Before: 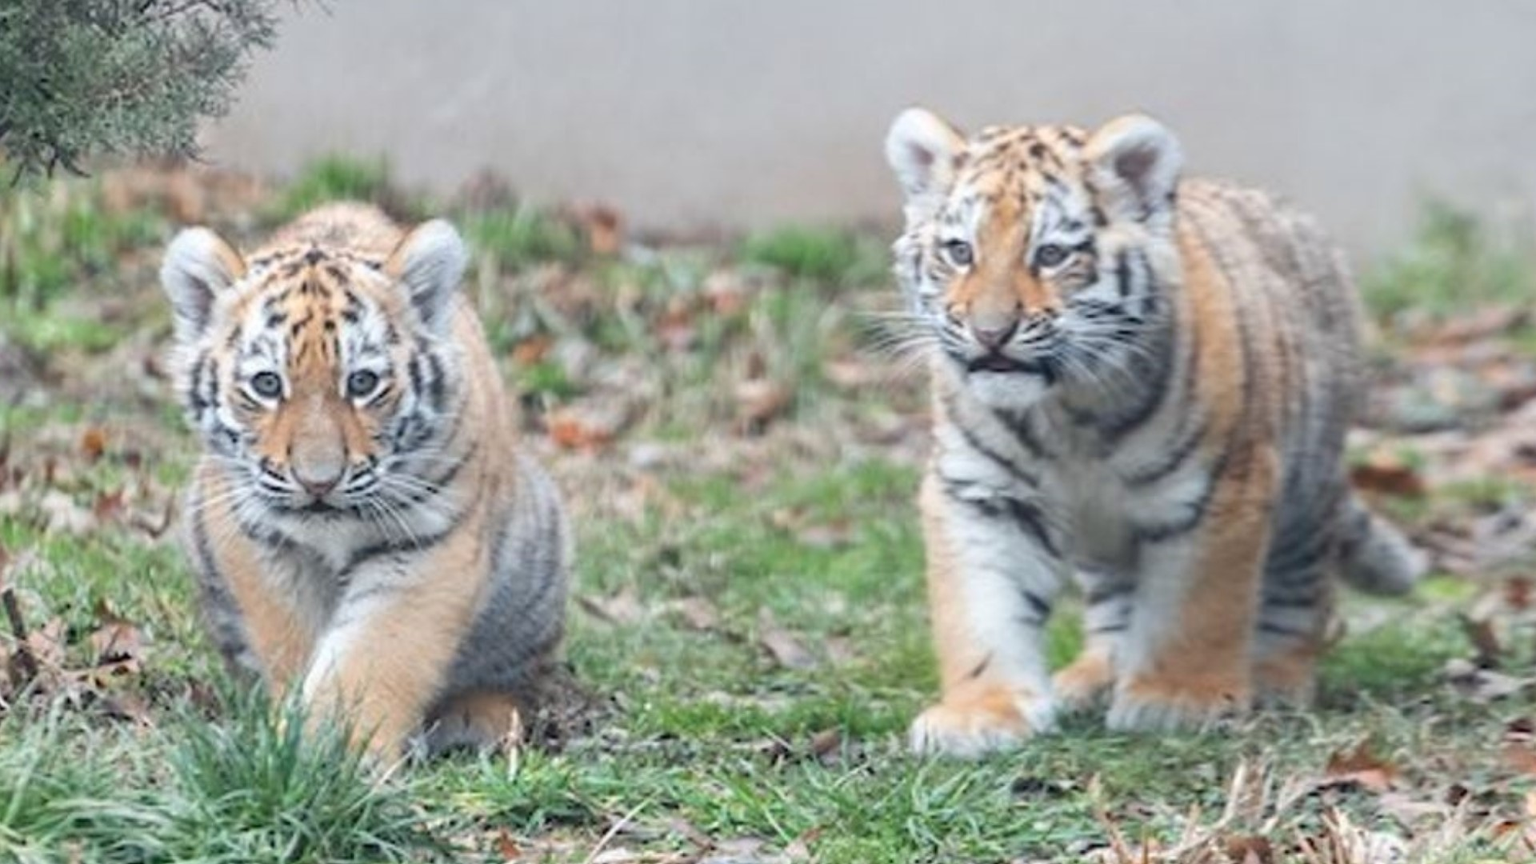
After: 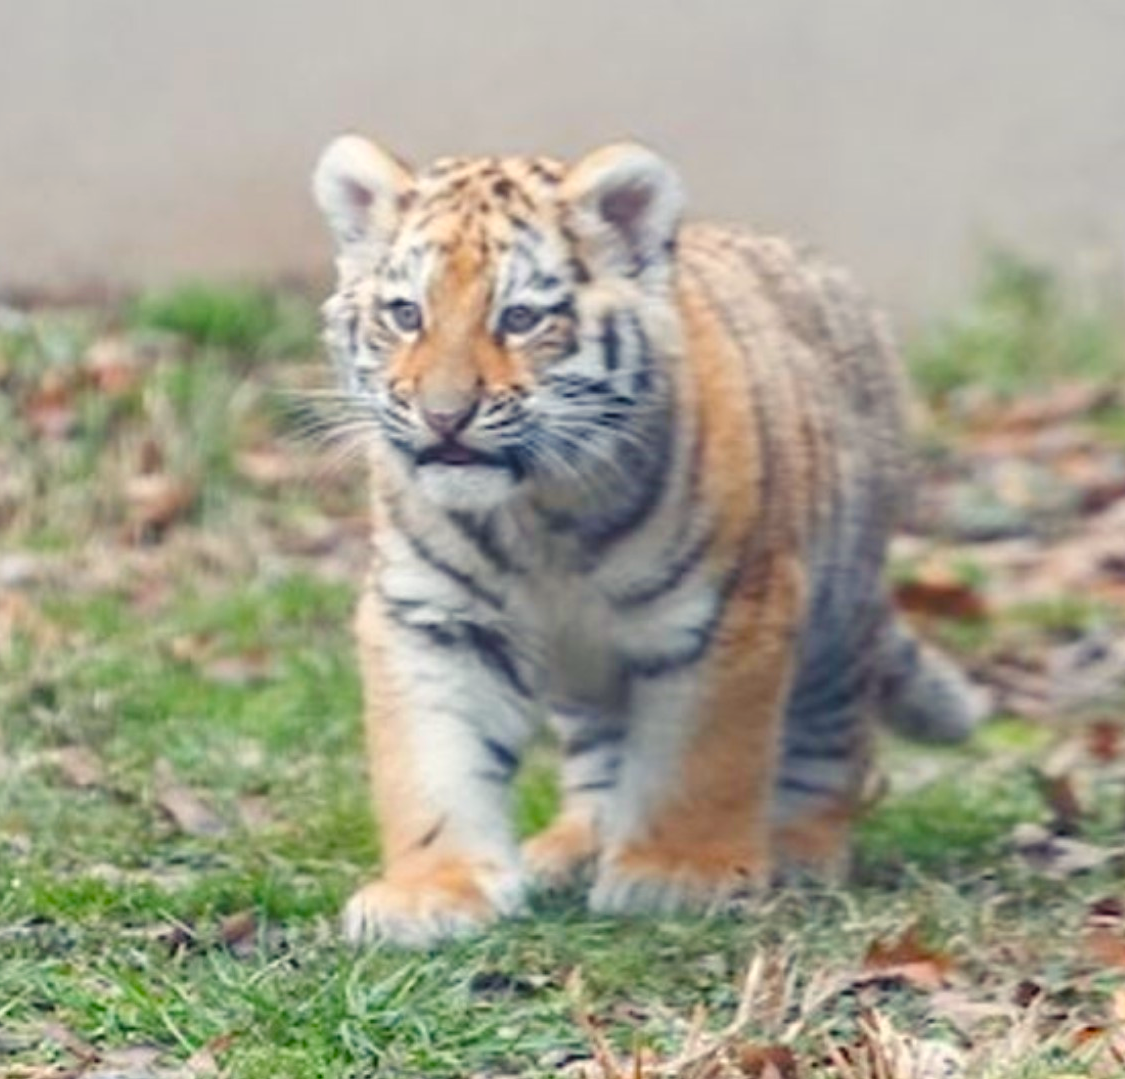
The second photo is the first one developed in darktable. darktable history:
color balance rgb: shadows lift › chroma 3%, shadows lift › hue 280.8°, power › hue 330°, highlights gain › chroma 3%, highlights gain › hue 75.6°, global offset › luminance 0.7%, perceptual saturation grading › global saturation 20%, perceptual saturation grading › highlights -25%, perceptual saturation grading › shadows 50%, global vibrance 20.33%
crop: left 41.402%
